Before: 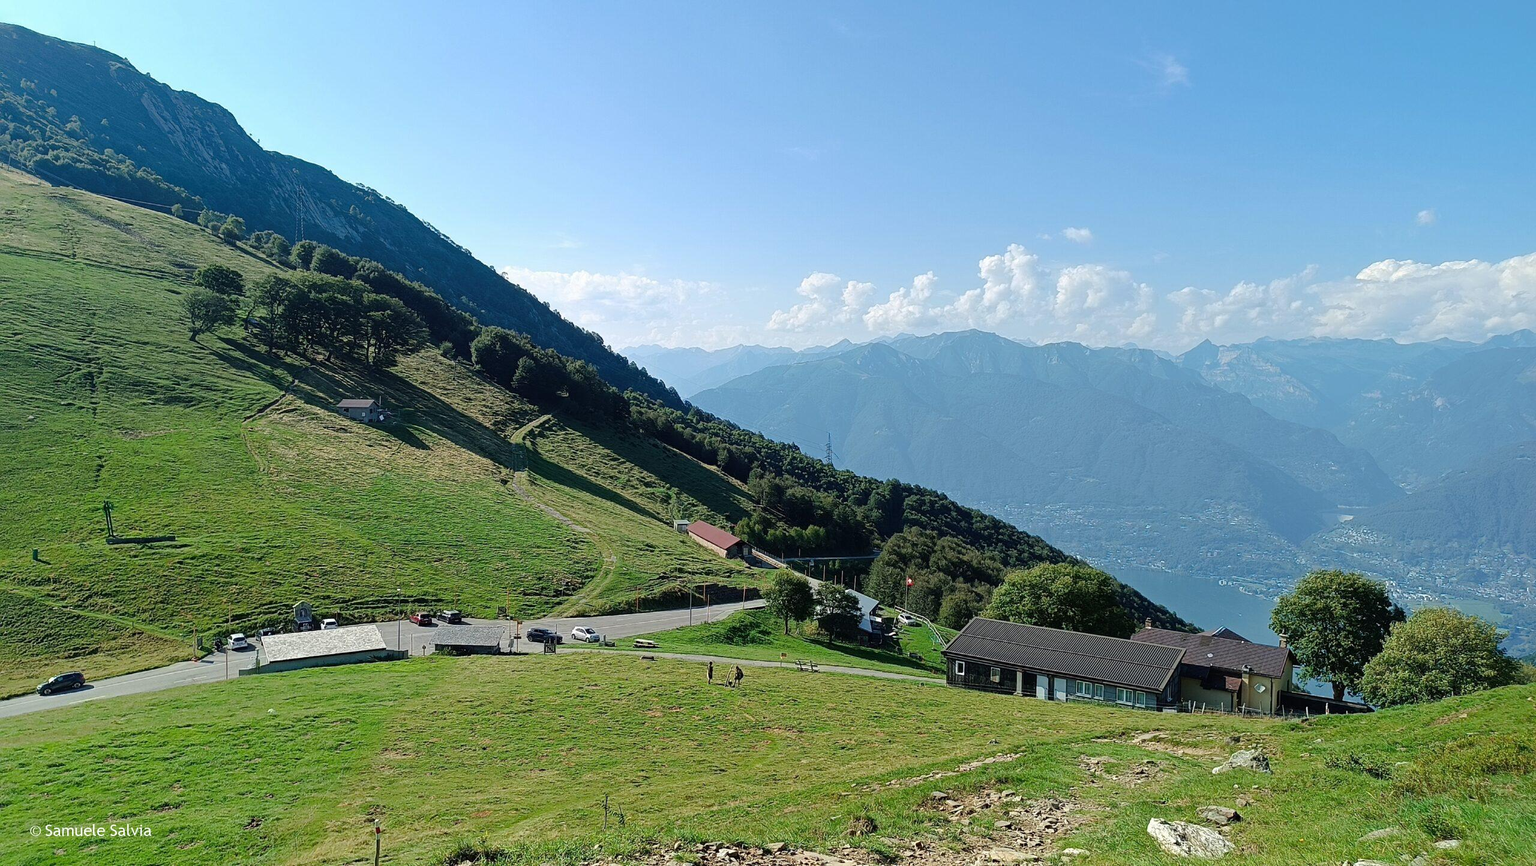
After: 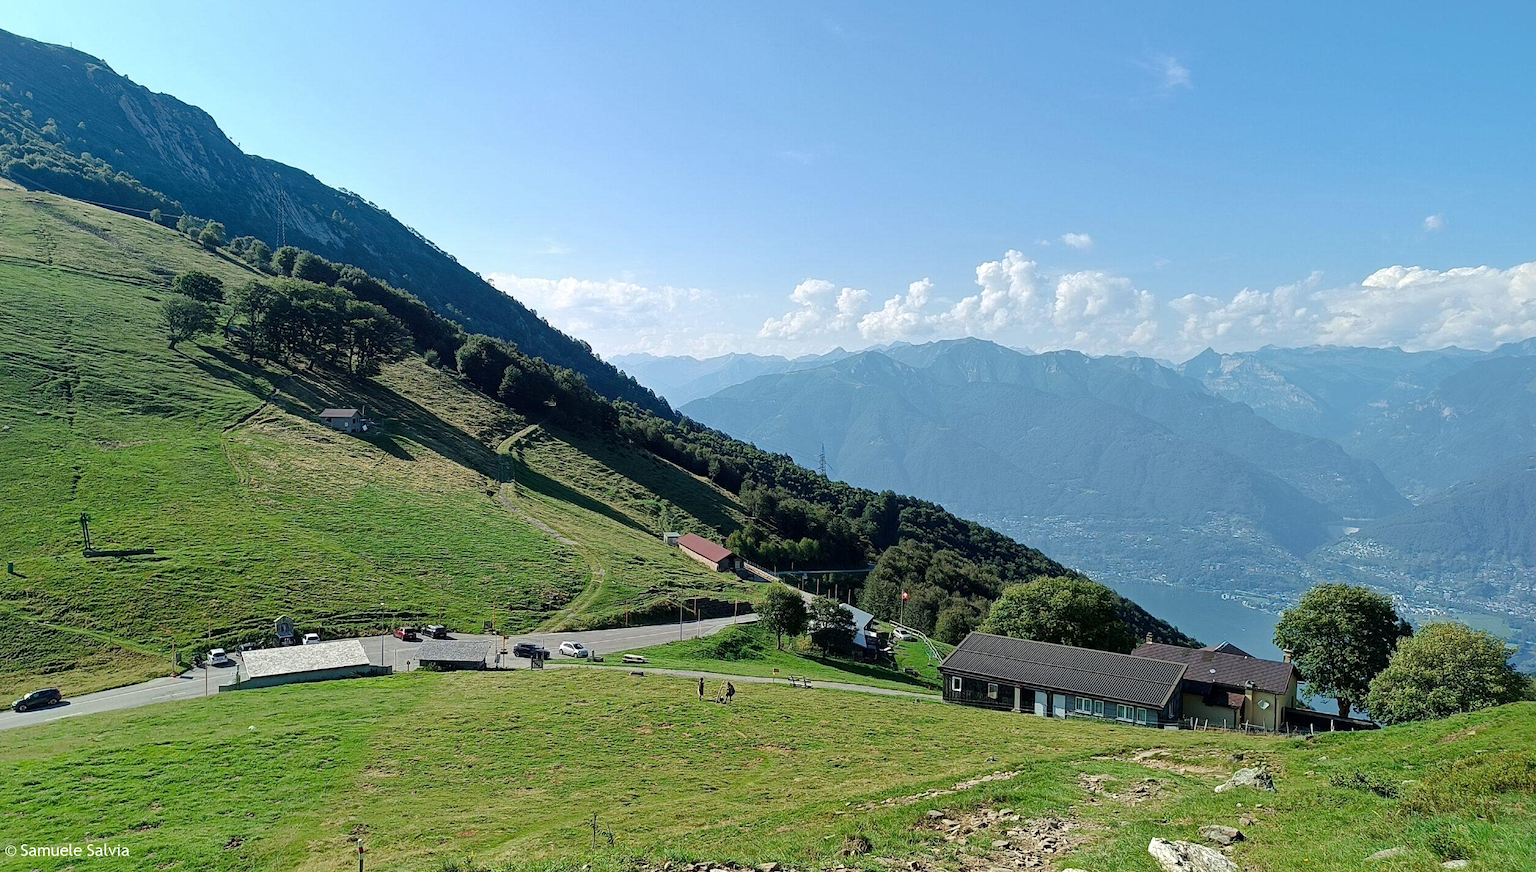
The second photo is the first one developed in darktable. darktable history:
local contrast: mode bilateral grid, contrast 19, coarseness 50, detail 120%, midtone range 0.2
crop and rotate: left 1.676%, right 0.582%, bottom 1.586%
